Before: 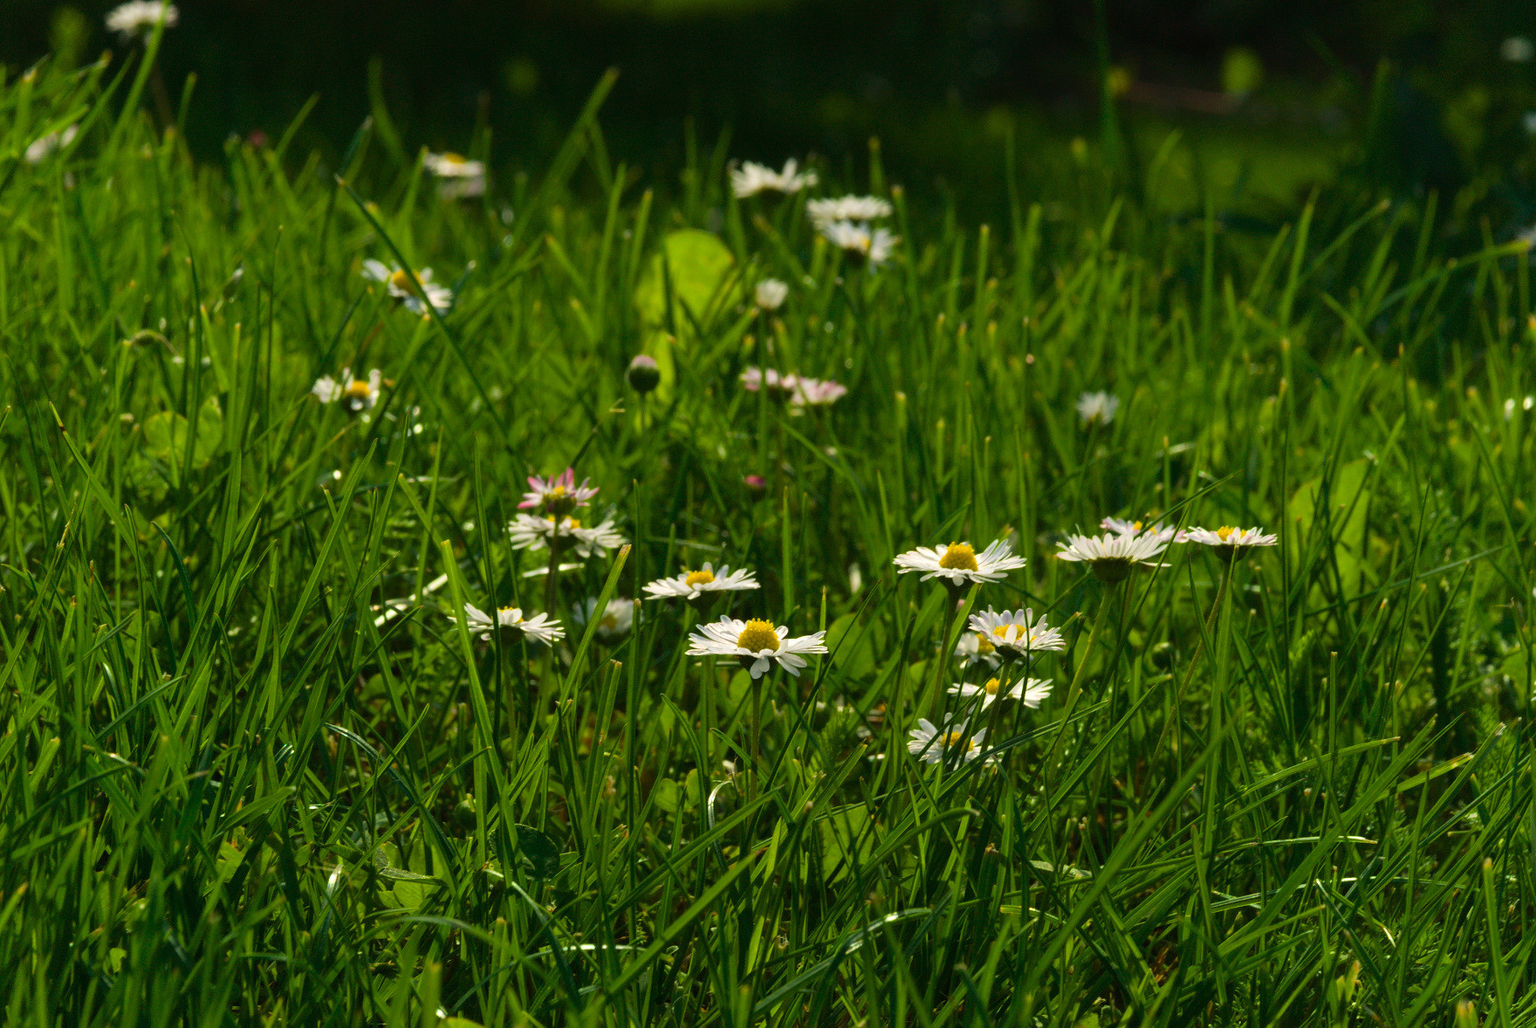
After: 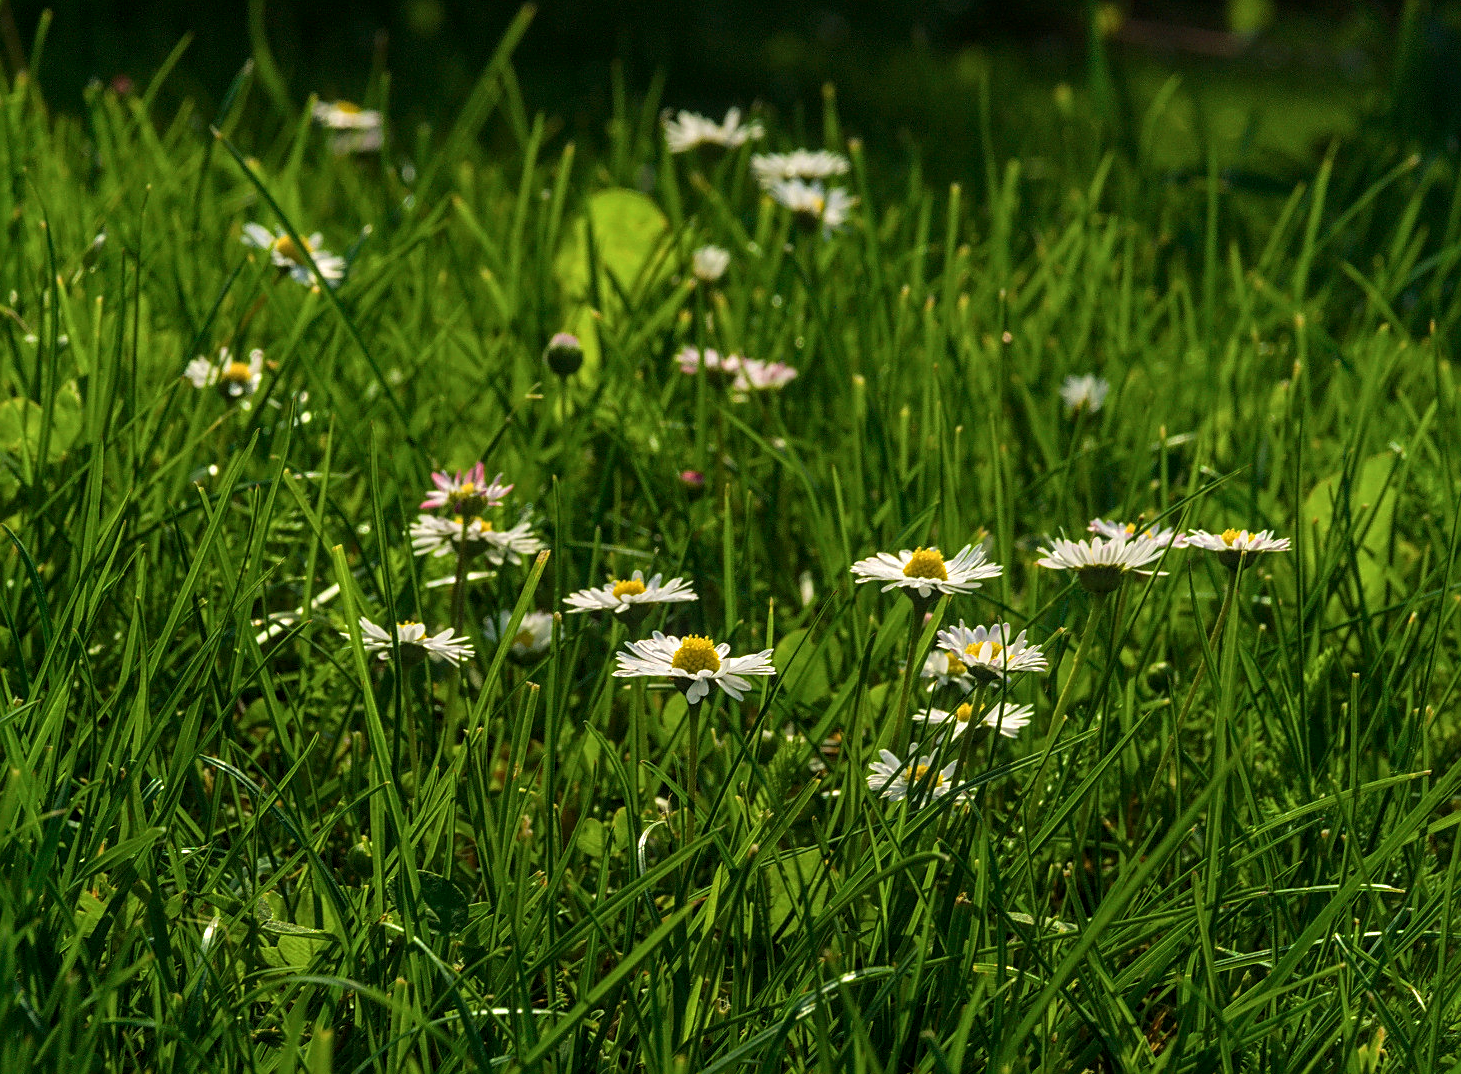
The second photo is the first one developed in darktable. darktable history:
crop: left 9.839%, top 6.323%, right 7.148%, bottom 2.458%
local contrast: highlights 57%, shadows 52%, detail 130%, midtone range 0.448
sharpen: on, module defaults
